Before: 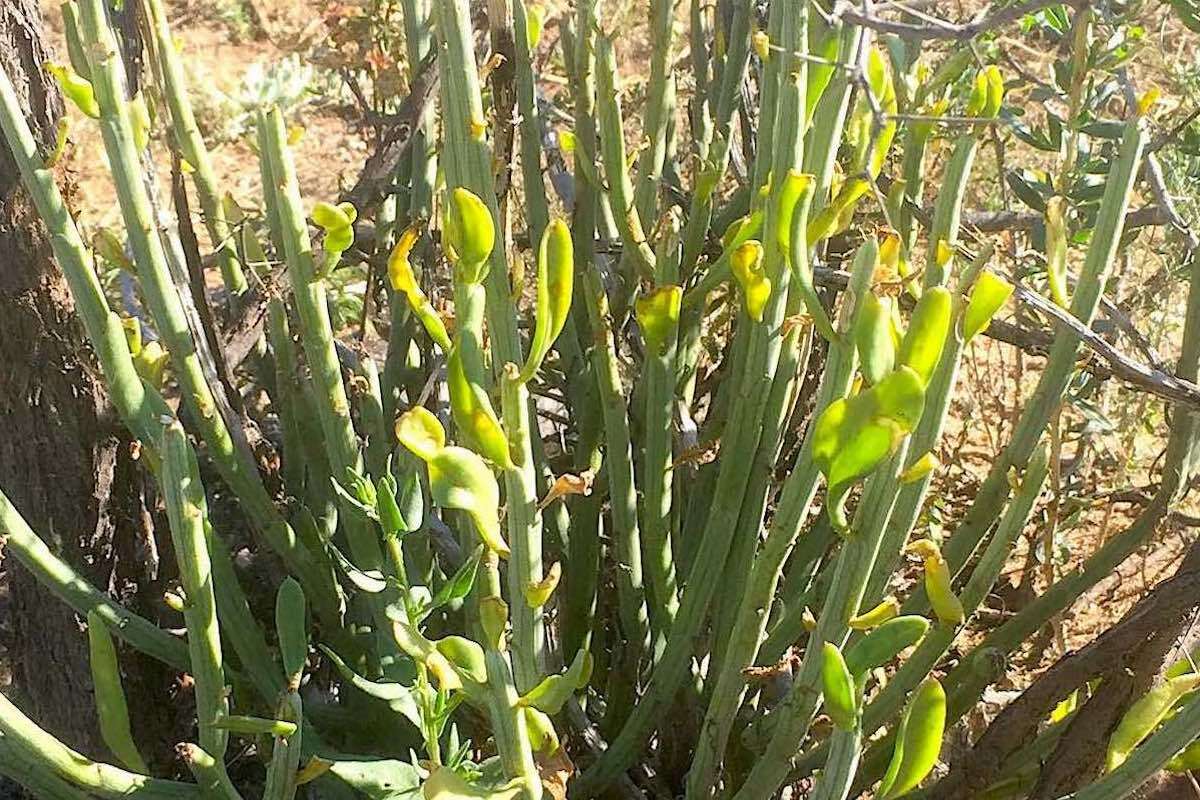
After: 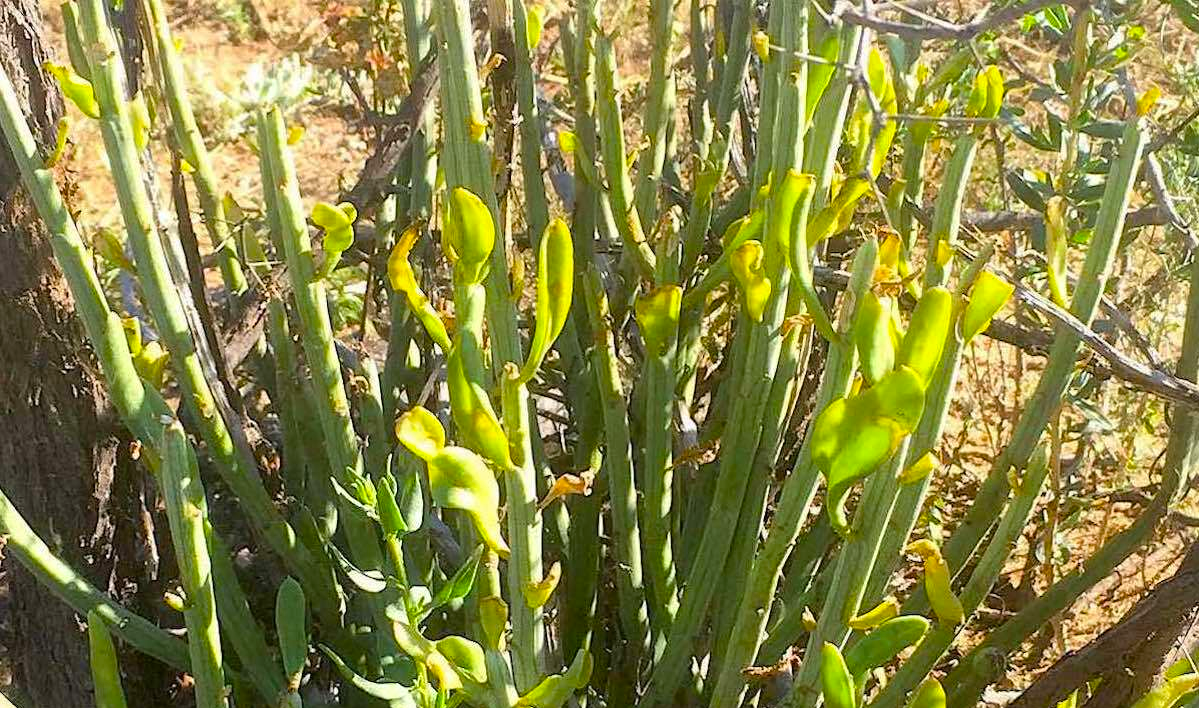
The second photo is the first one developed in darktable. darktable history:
color balance rgb: perceptual saturation grading › global saturation 29.384%
crop and rotate: top 0%, bottom 11.465%
color zones: curves: ch0 [(0.25, 0.5) (0.463, 0.627) (0.484, 0.637) (0.75, 0.5)]
shadows and highlights: shadows 20.72, highlights -19.56, soften with gaussian
